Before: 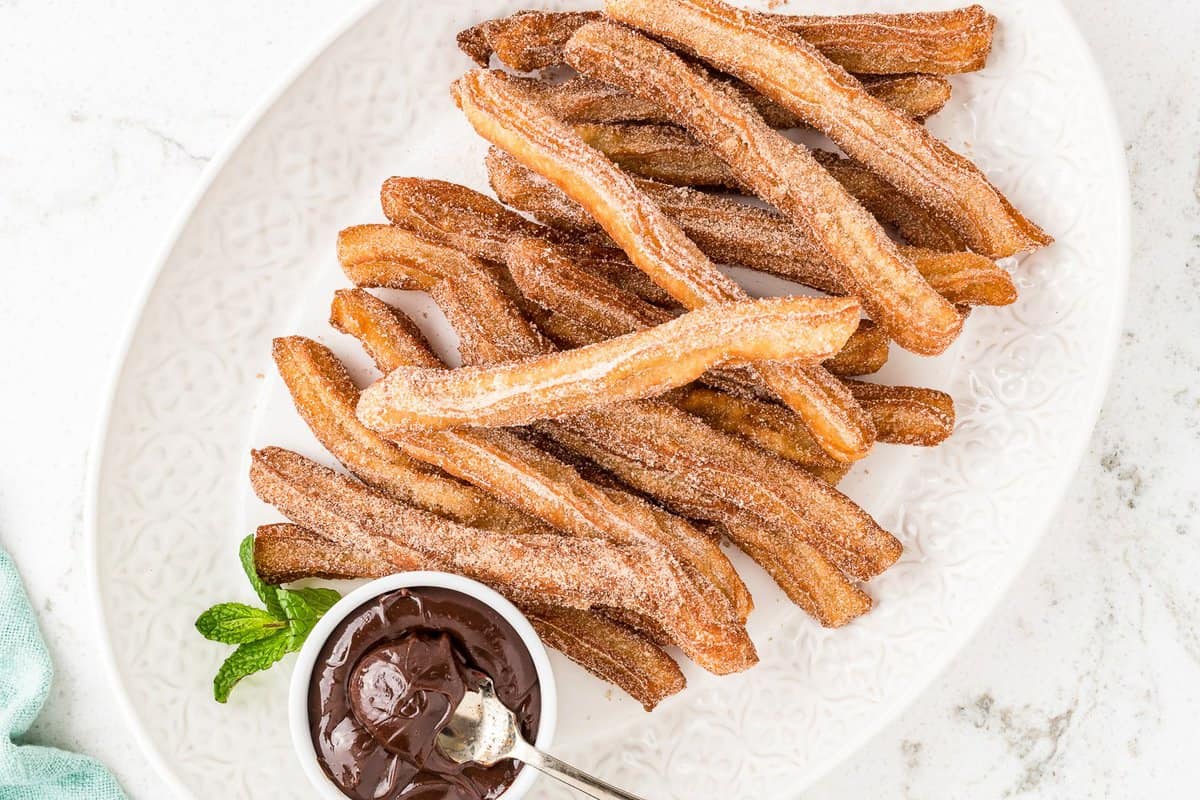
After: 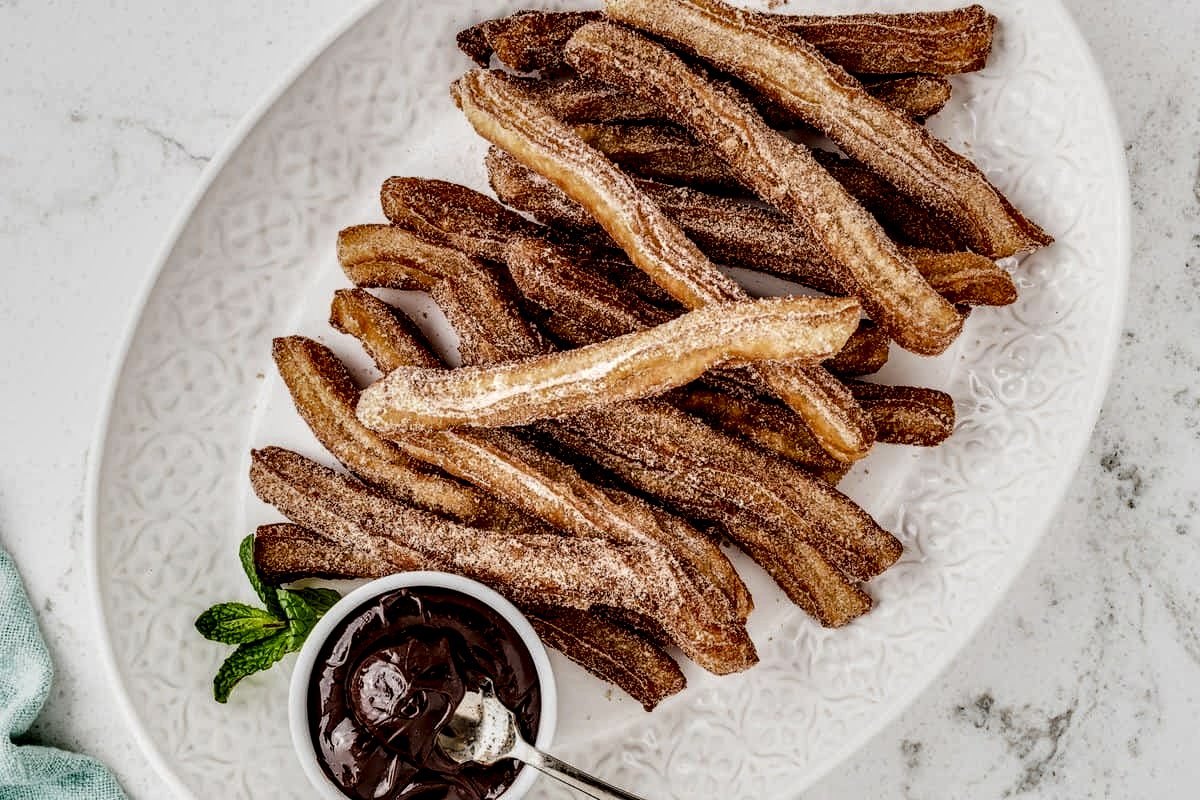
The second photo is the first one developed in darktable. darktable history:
exposure: black level correction 0, exposure -0.693 EV, compensate highlight preservation false
local contrast: shadows 161%, detail 226%
